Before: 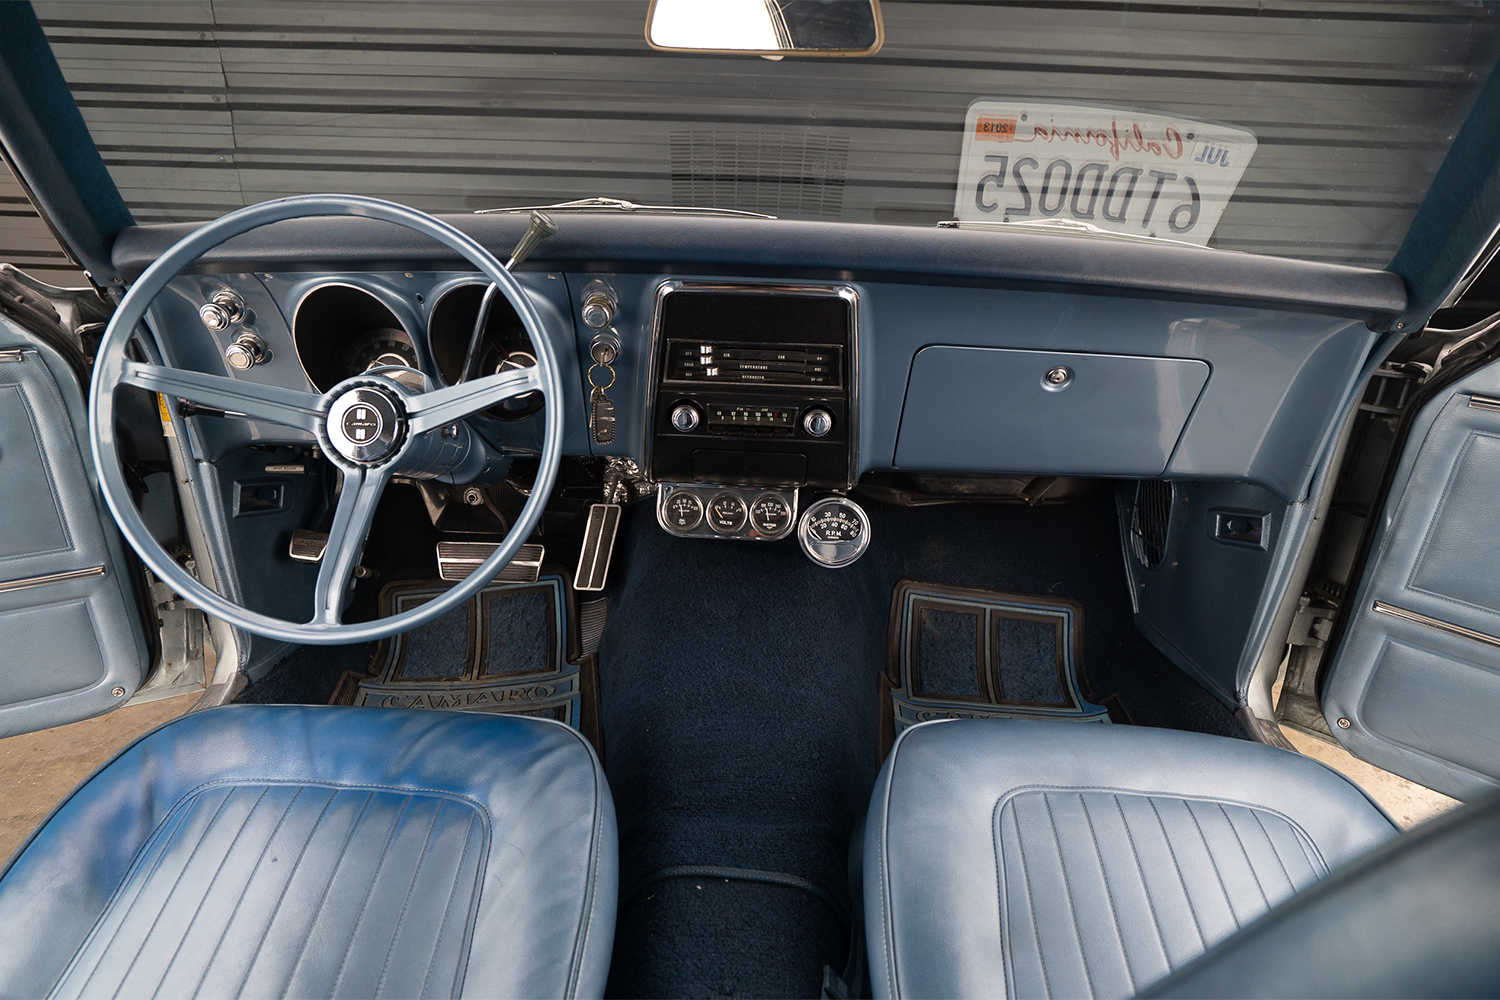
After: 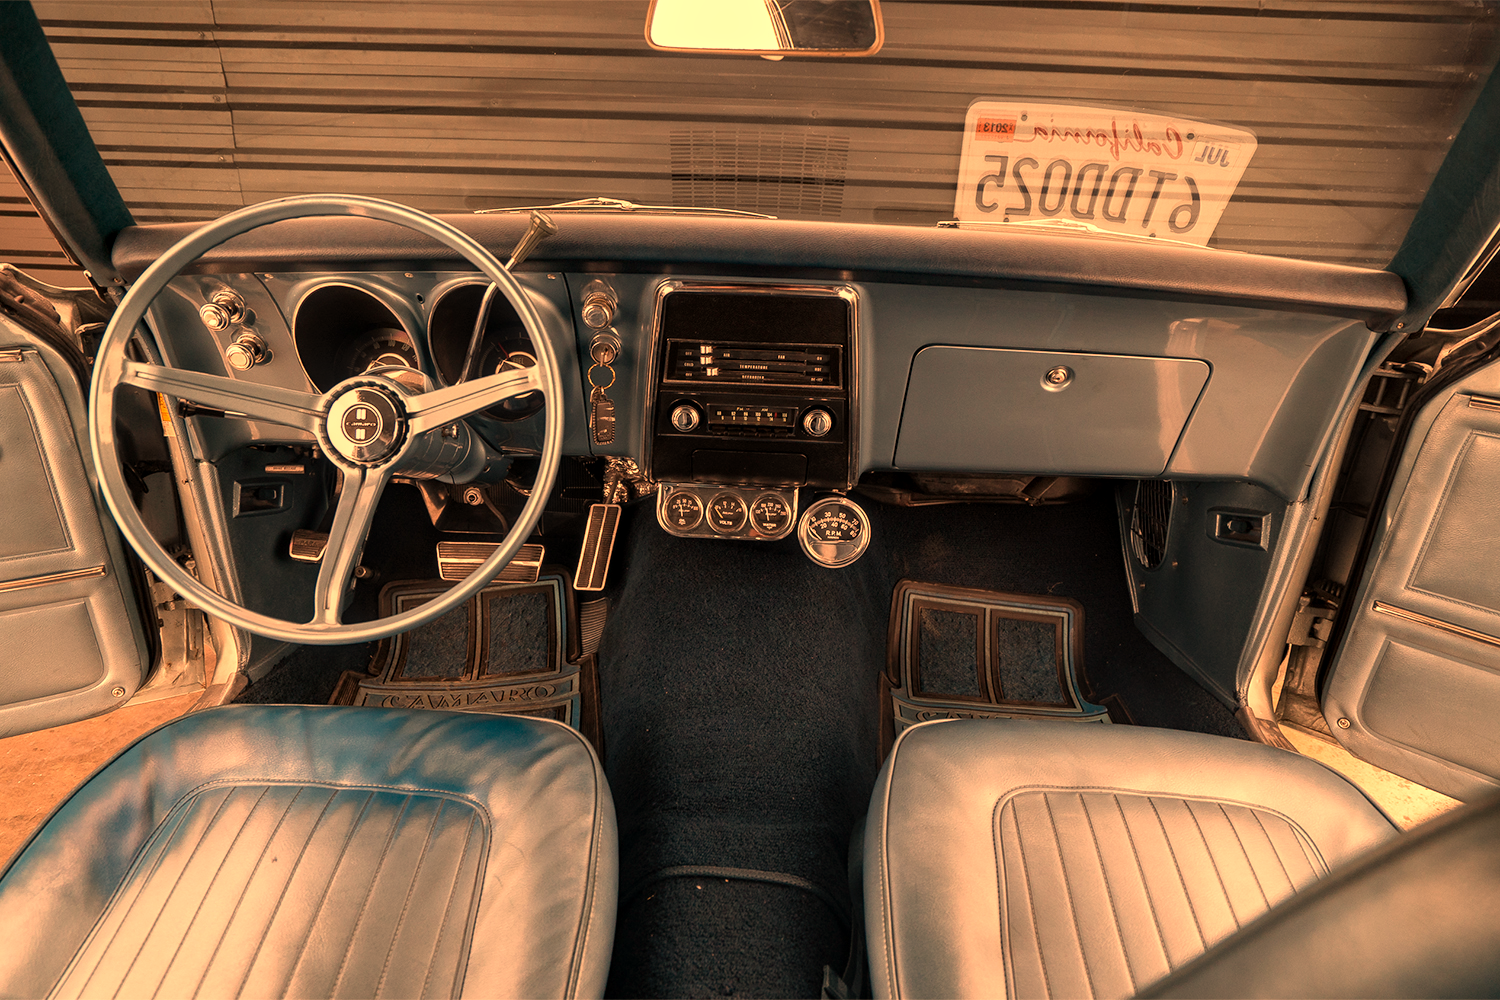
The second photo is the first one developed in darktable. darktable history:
white balance: red 1.467, blue 0.684
local contrast: on, module defaults
